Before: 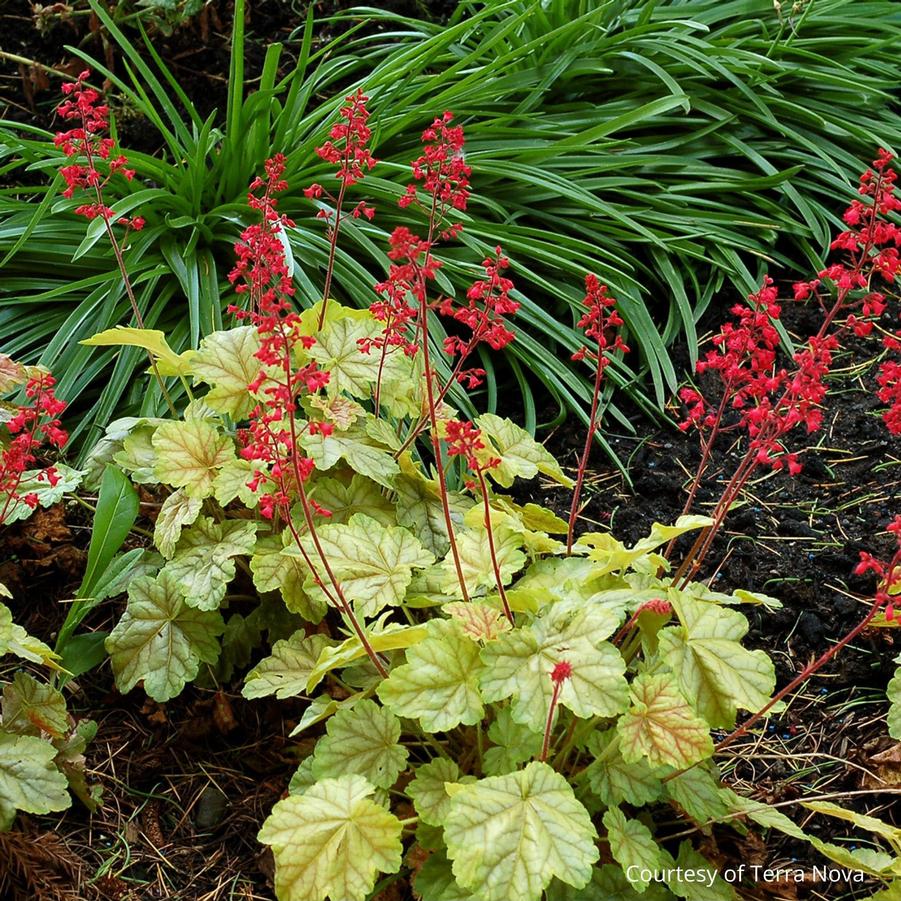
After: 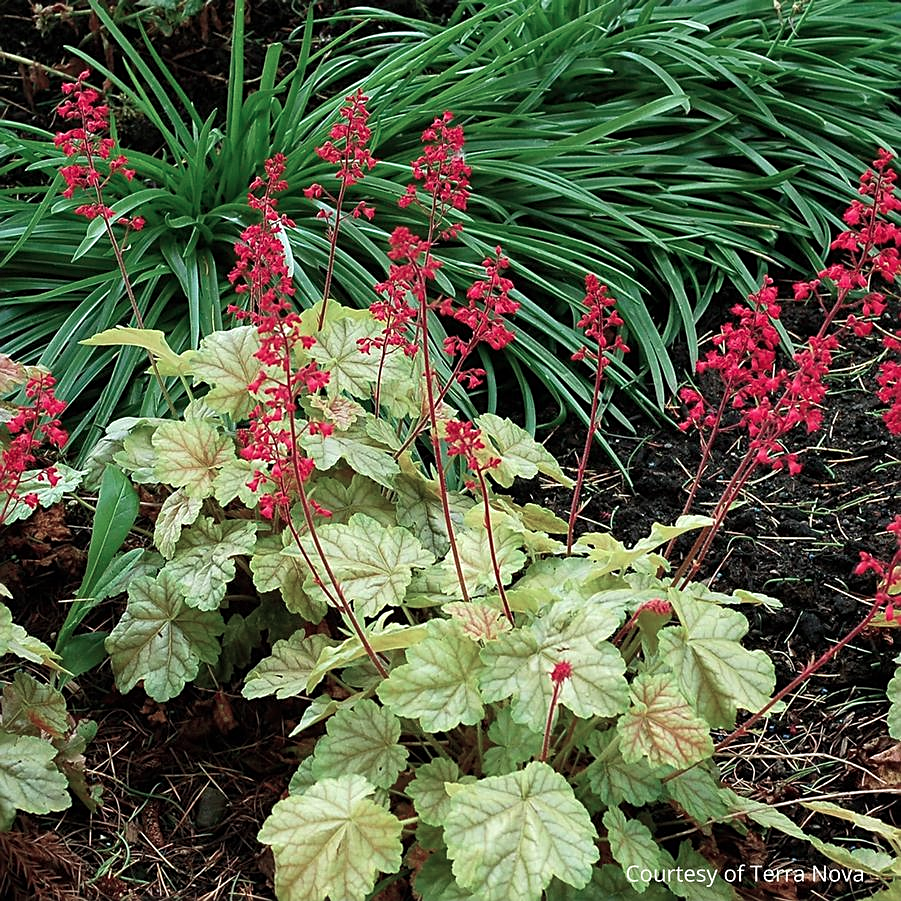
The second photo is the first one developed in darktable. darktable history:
color contrast: blue-yellow contrast 0.62
sharpen: on, module defaults
